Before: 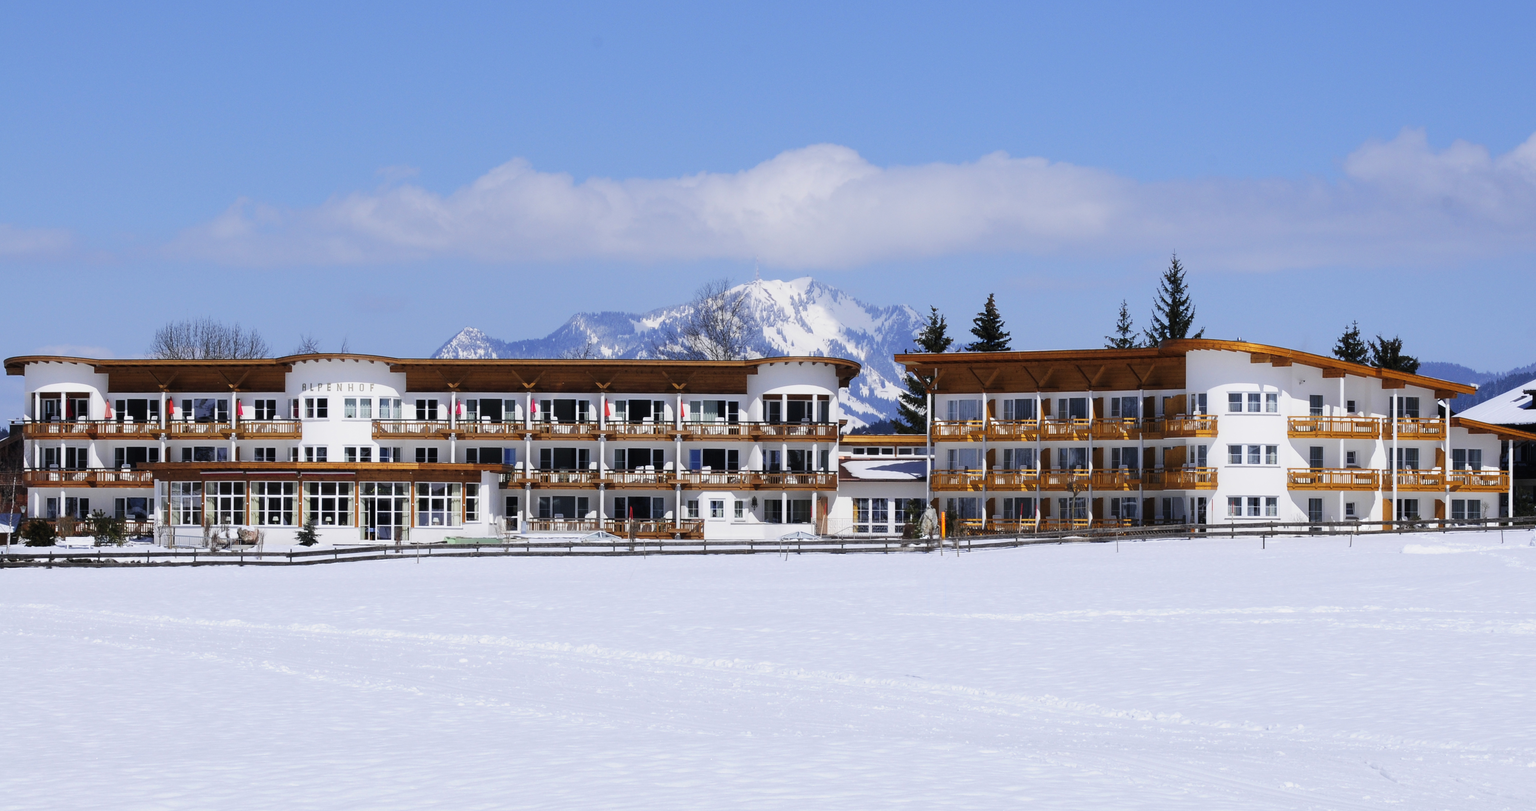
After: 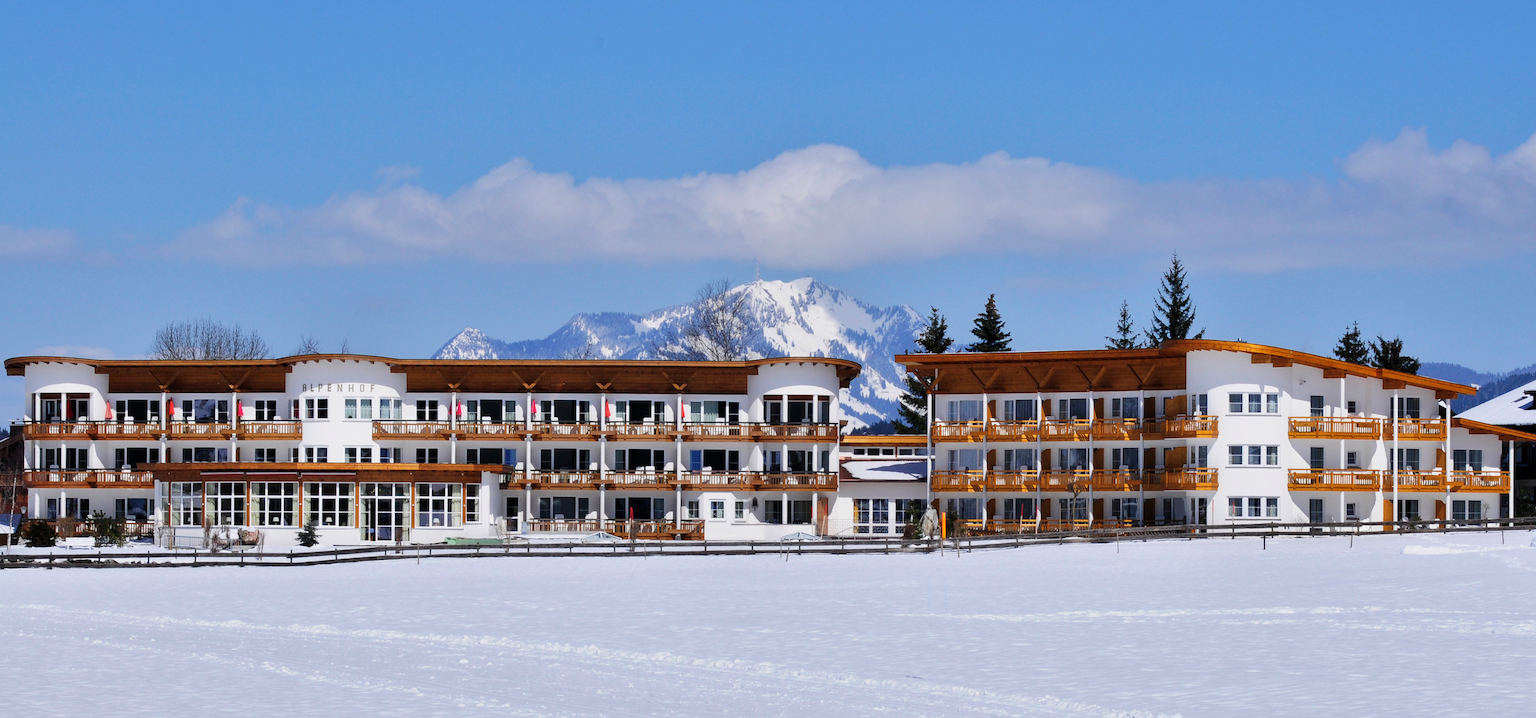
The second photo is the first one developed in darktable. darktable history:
shadows and highlights: low approximation 0.01, soften with gaussian
crop and rotate: top 0%, bottom 11.49%
